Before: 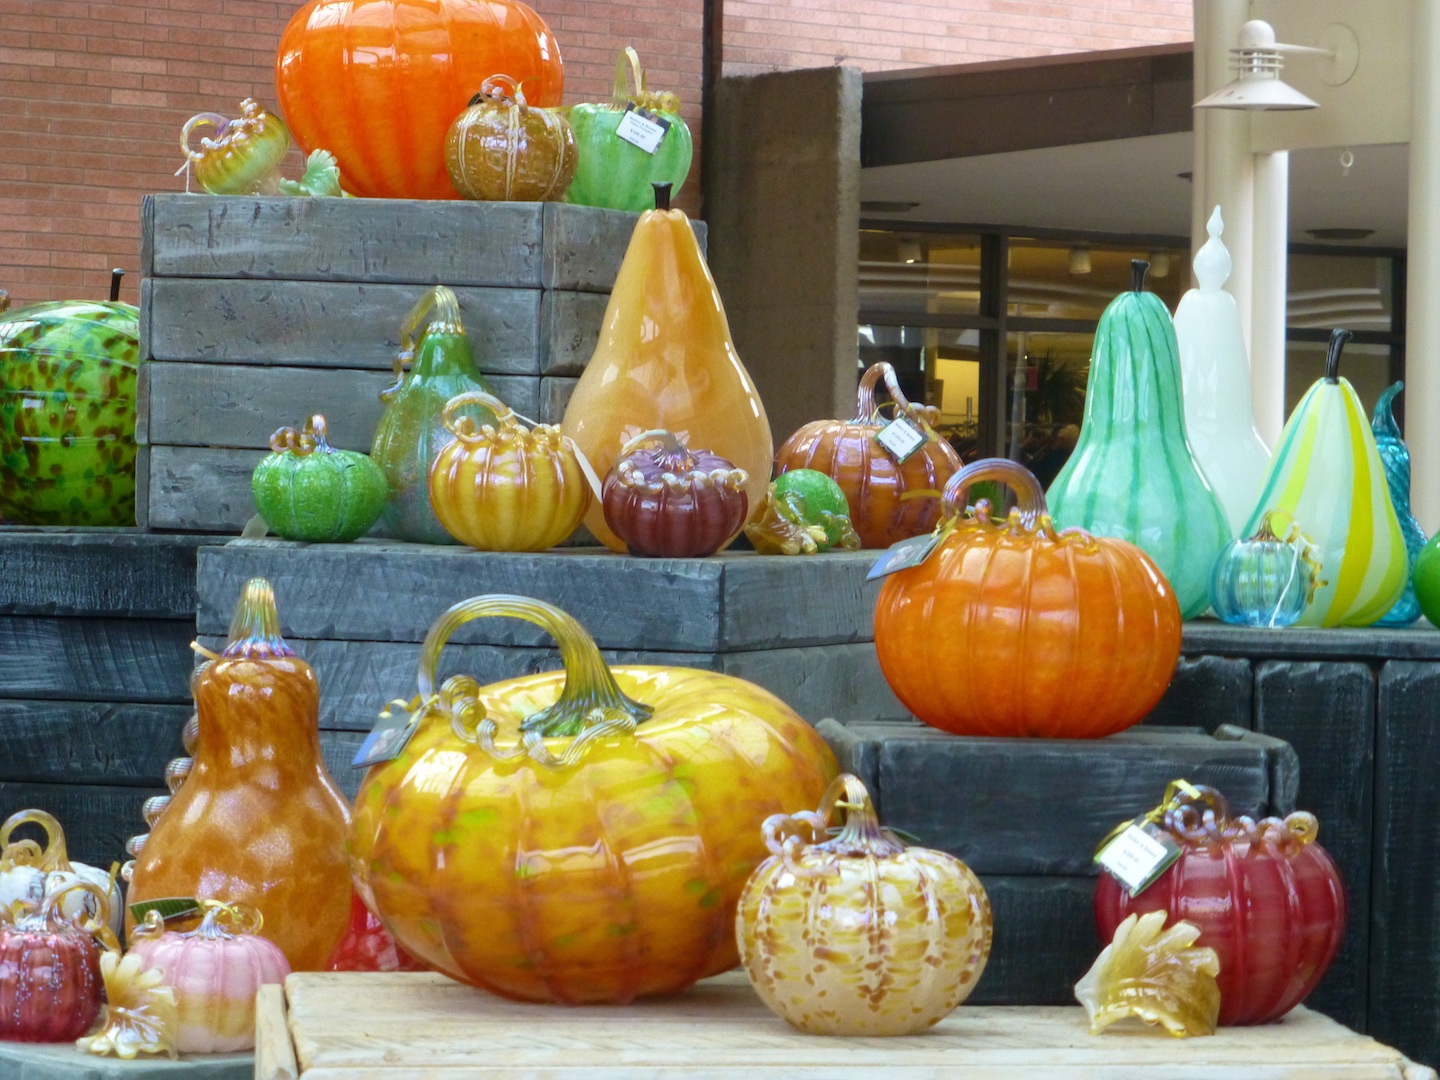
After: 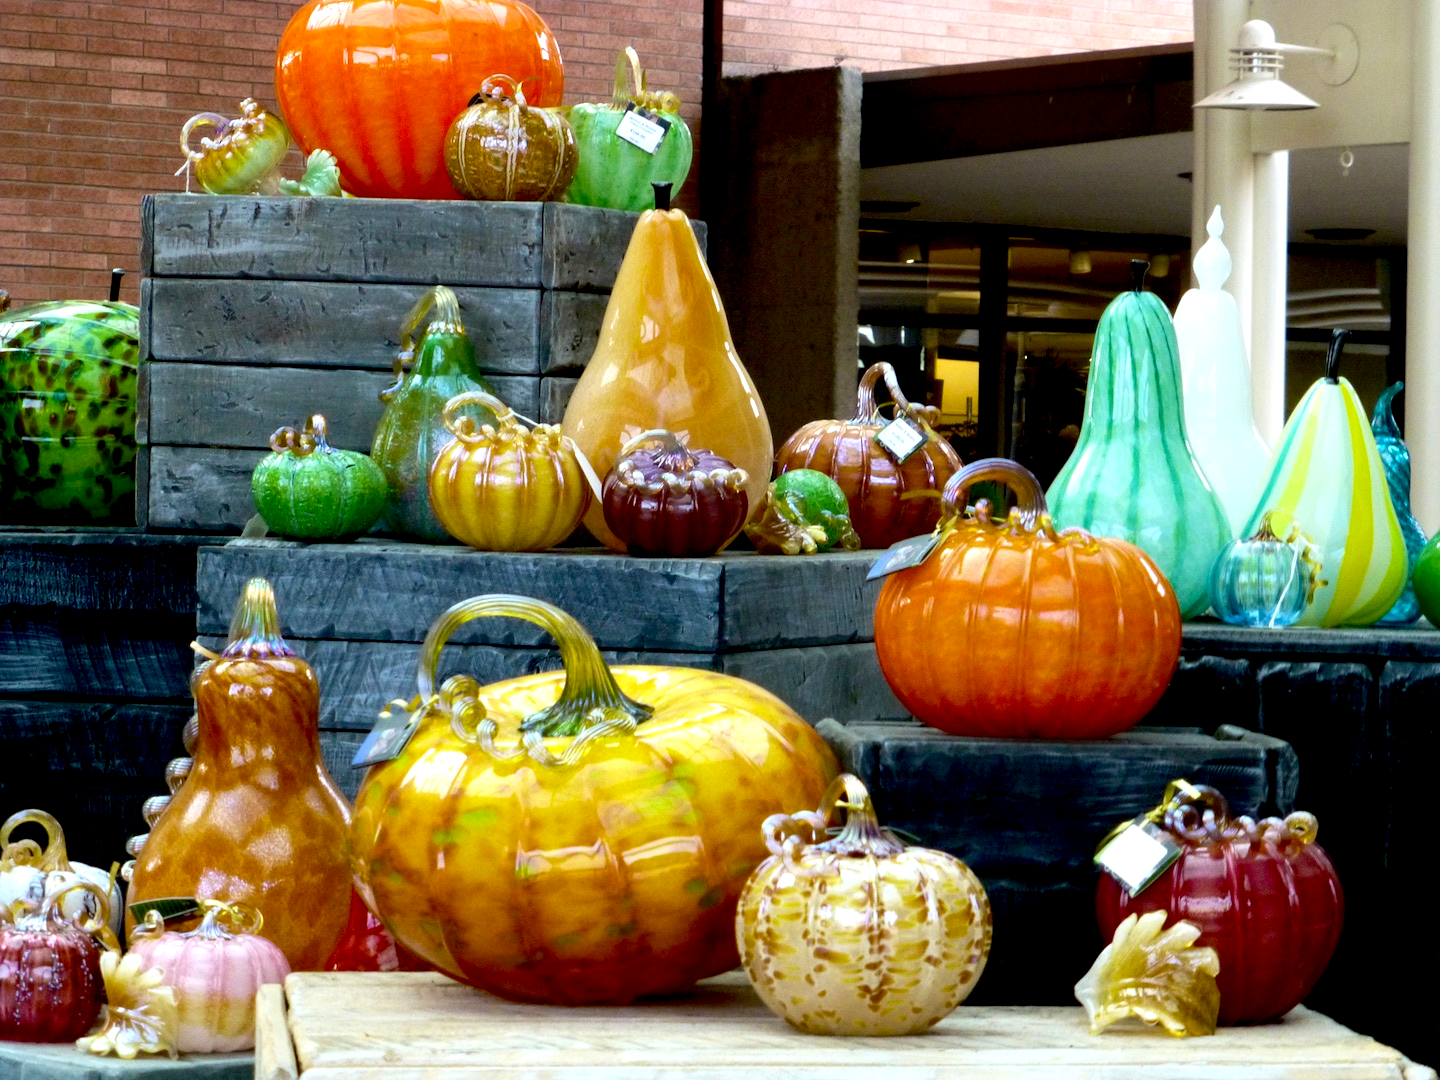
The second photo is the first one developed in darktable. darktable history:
exposure: black level correction 0.046, exposure -0.228 EV, compensate highlight preservation false
tone equalizer: -8 EV -0.75 EV, -7 EV -0.7 EV, -6 EV -0.6 EV, -5 EV -0.4 EV, -3 EV 0.4 EV, -2 EV 0.6 EV, -1 EV 0.7 EV, +0 EV 0.75 EV, edges refinement/feathering 500, mask exposure compensation -1.57 EV, preserve details no
